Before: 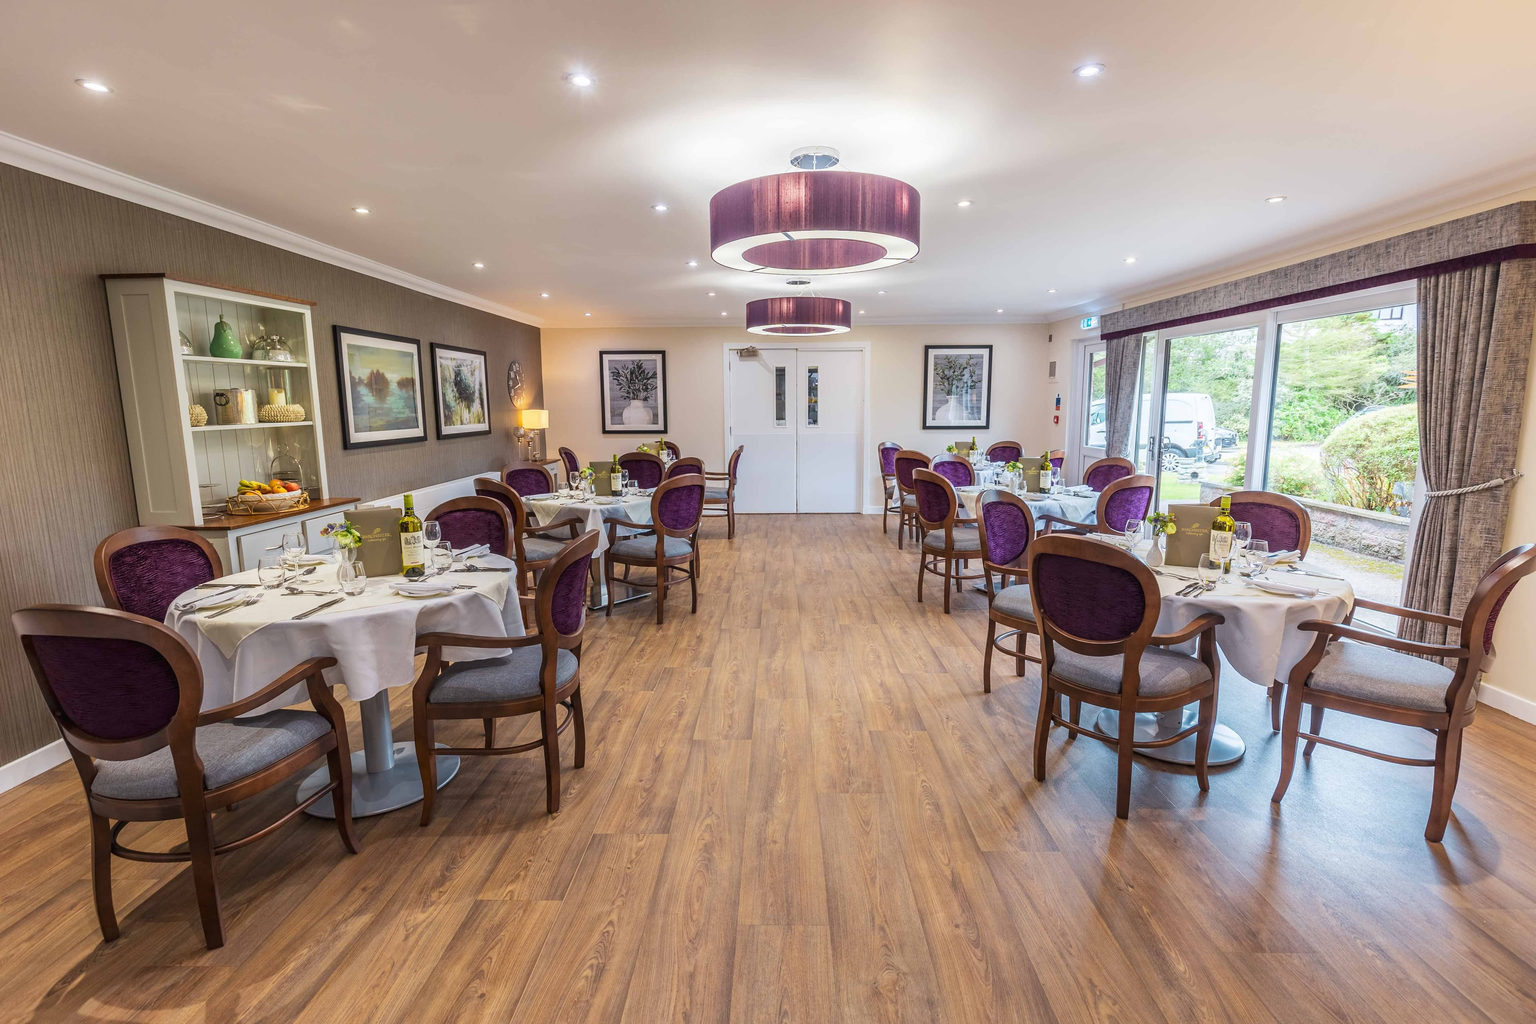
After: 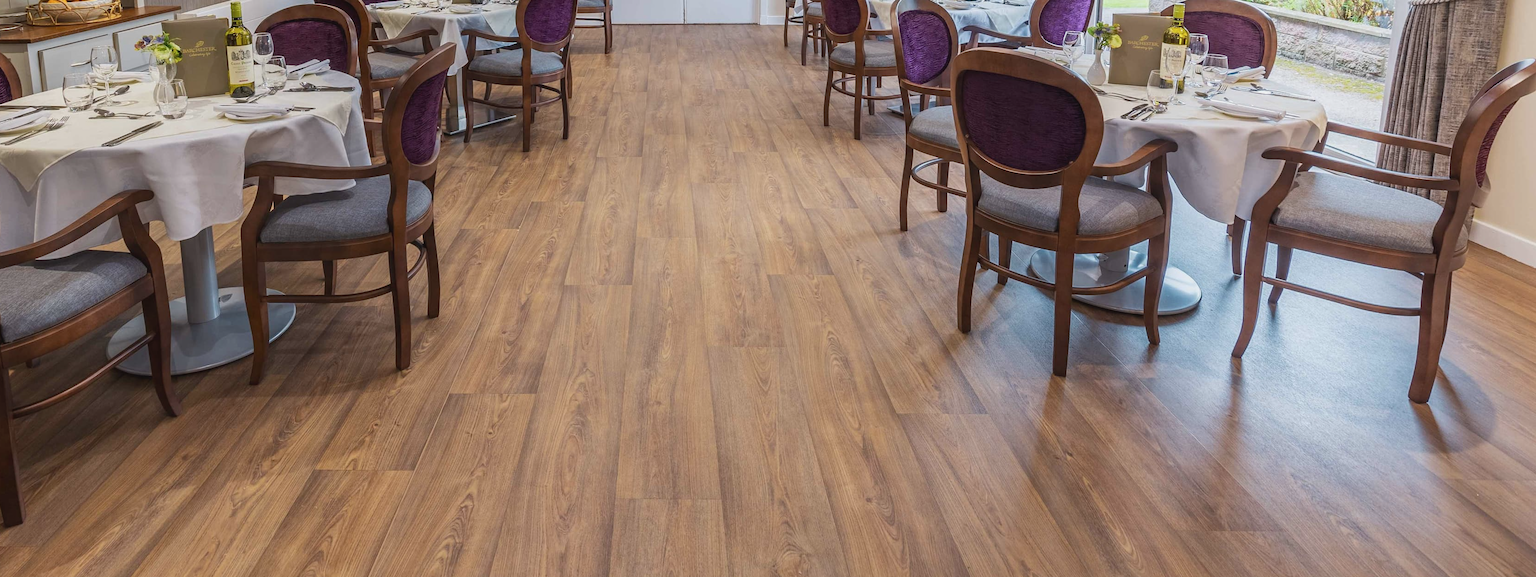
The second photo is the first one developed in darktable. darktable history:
crop and rotate: left 13.306%, top 48.129%, bottom 2.928%
contrast brightness saturation: contrast -0.08, brightness -0.04, saturation -0.11
